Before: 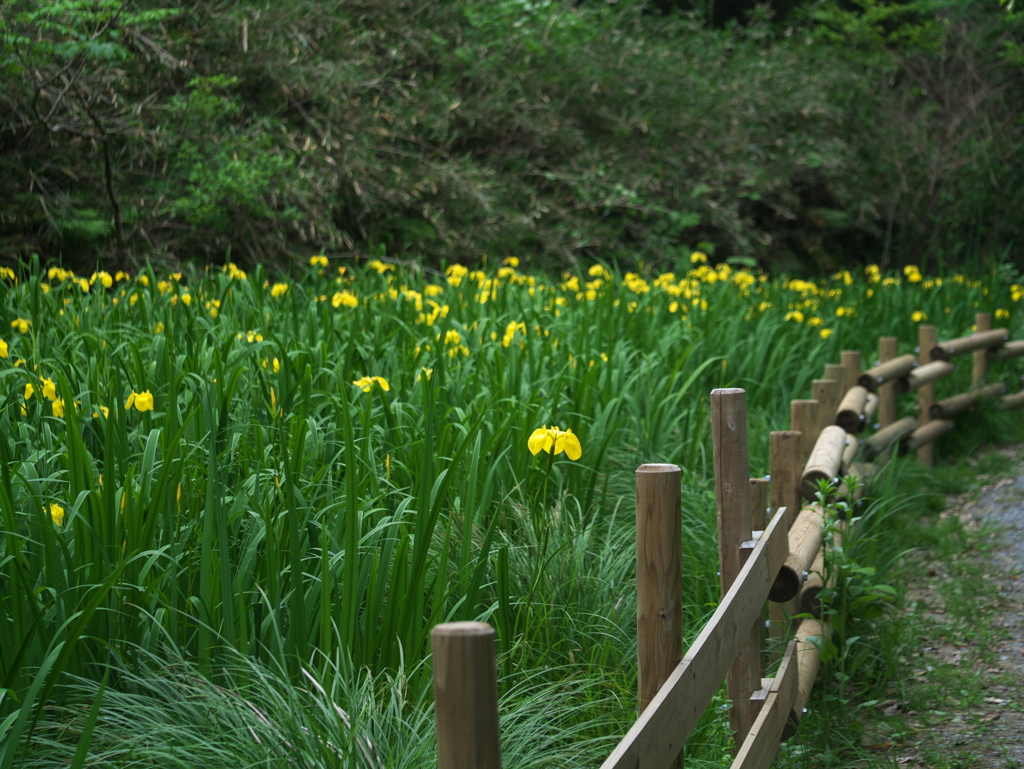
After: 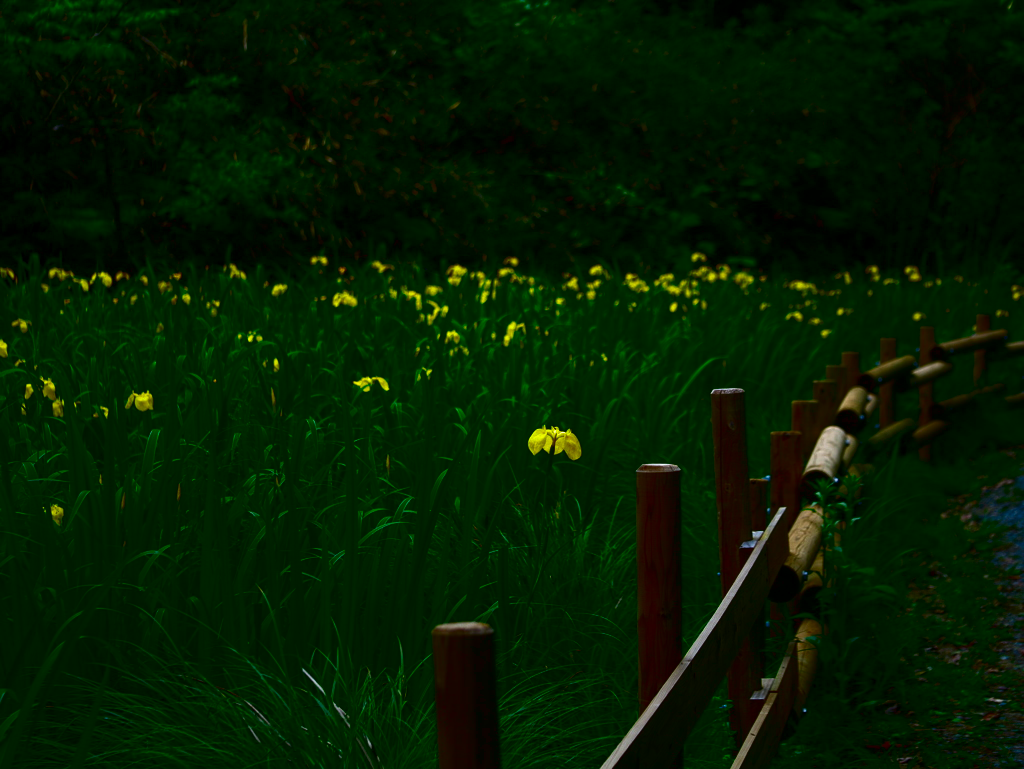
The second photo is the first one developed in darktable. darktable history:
contrast brightness saturation: brightness -1, saturation 1
